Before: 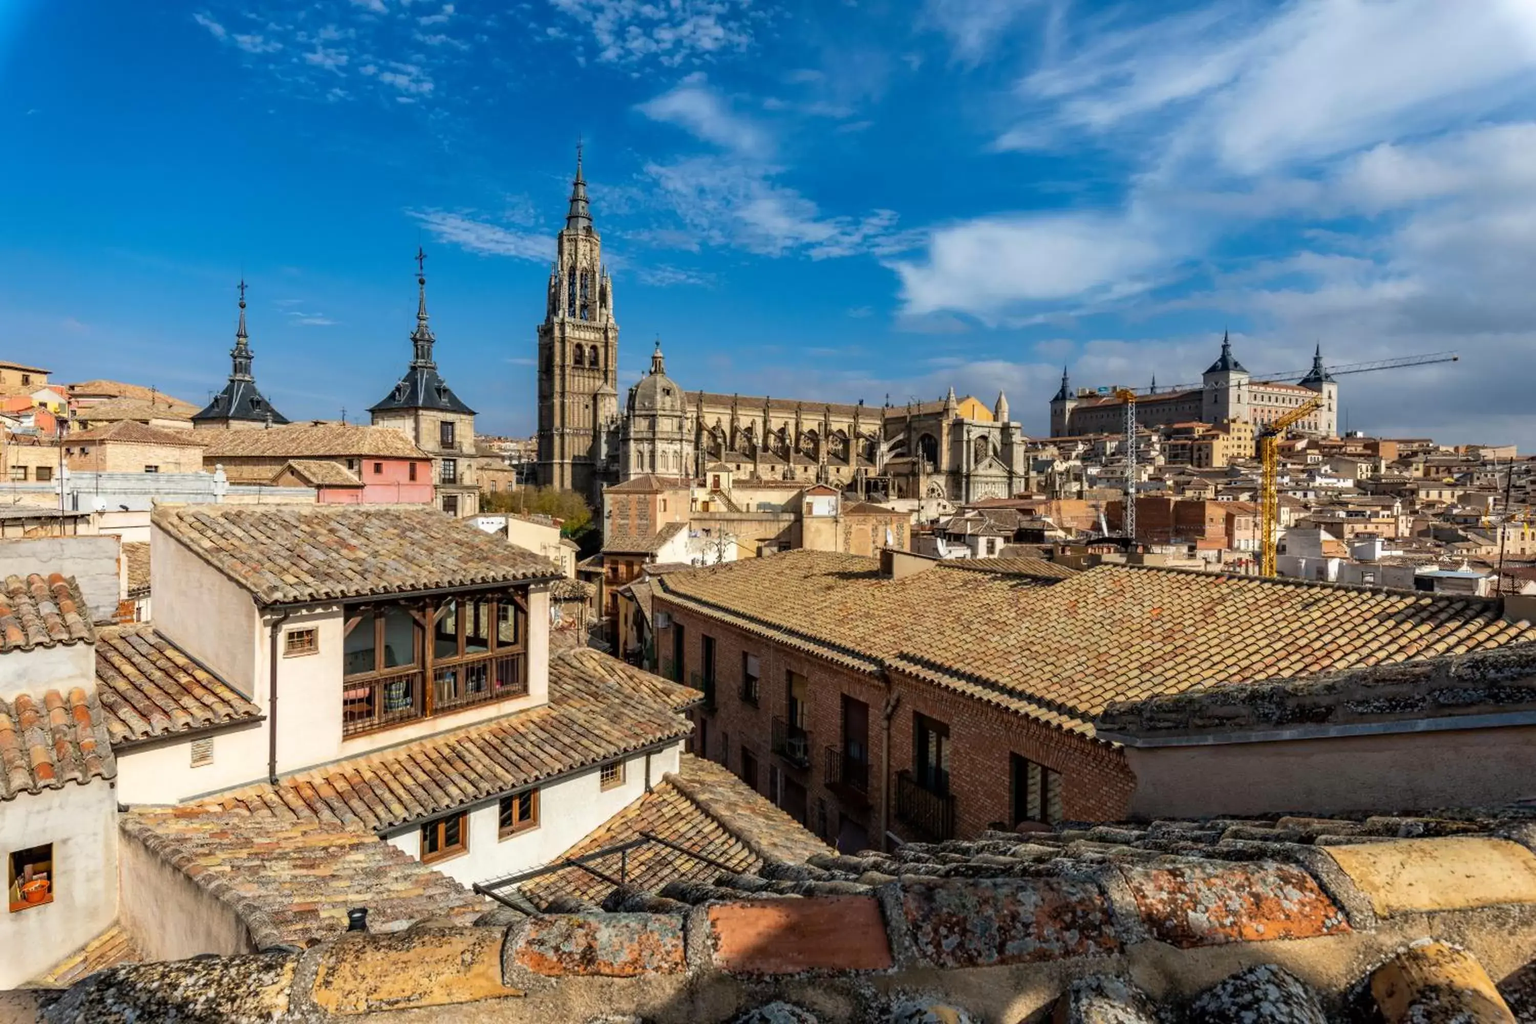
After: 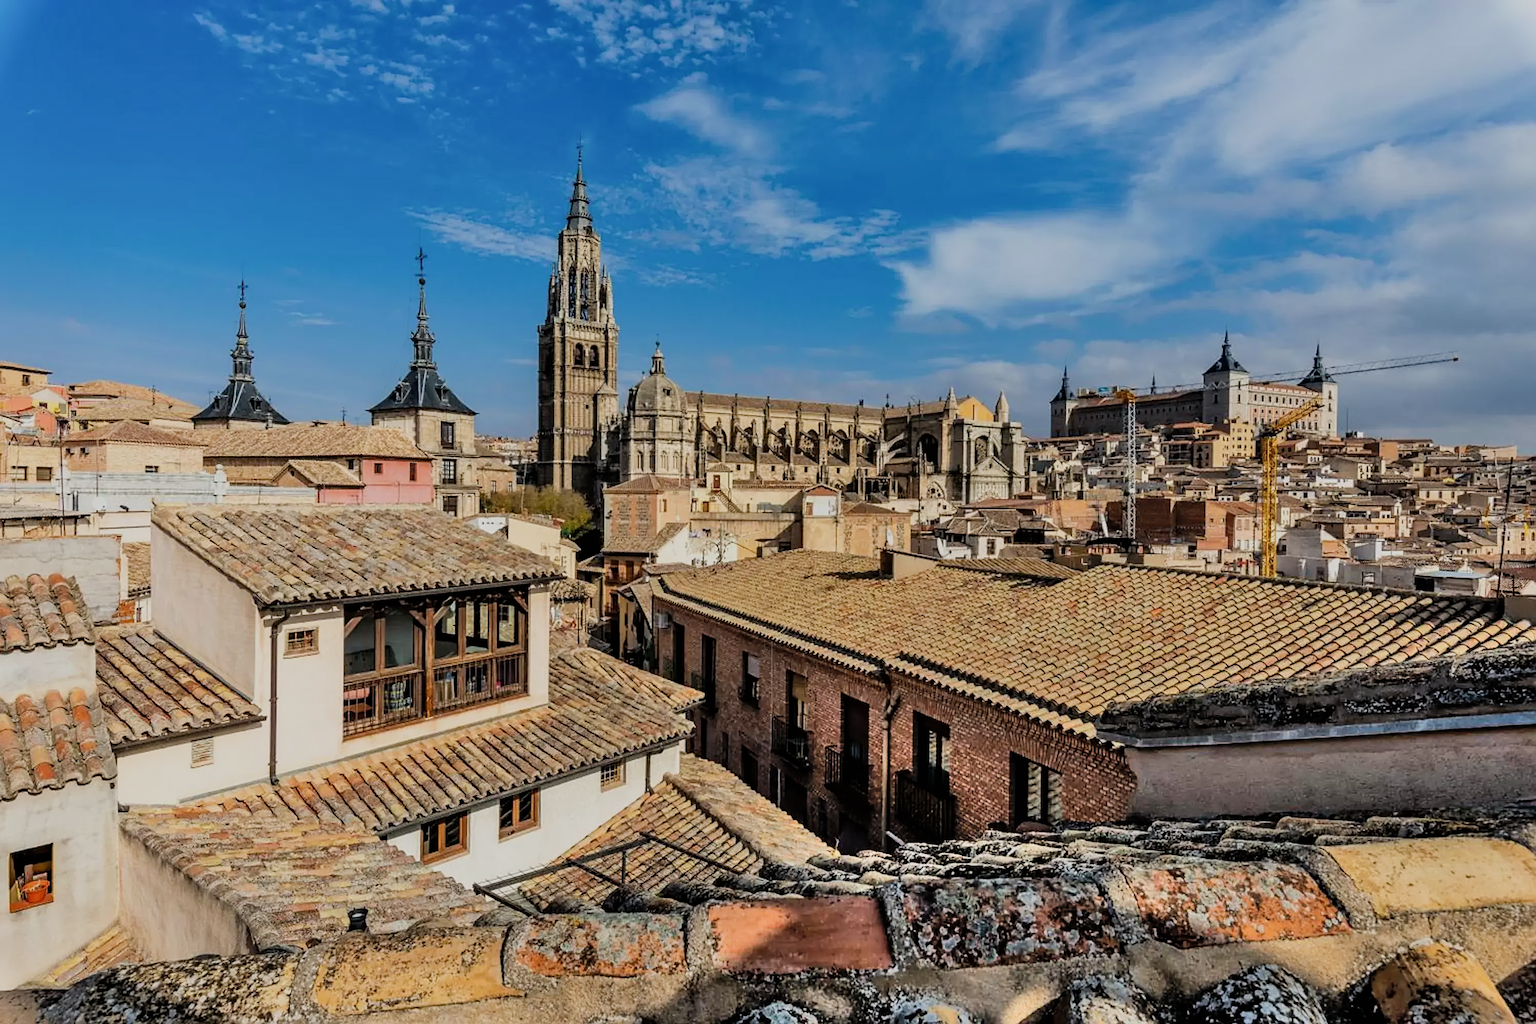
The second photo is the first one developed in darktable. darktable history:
filmic rgb: black relative exposure -7.65 EV, white relative exposure 4.56 EV, hardness 3.61
shadows and highlights: shadows 75, highlights -25, soften with gaussian
sharpen: on, module defaults
